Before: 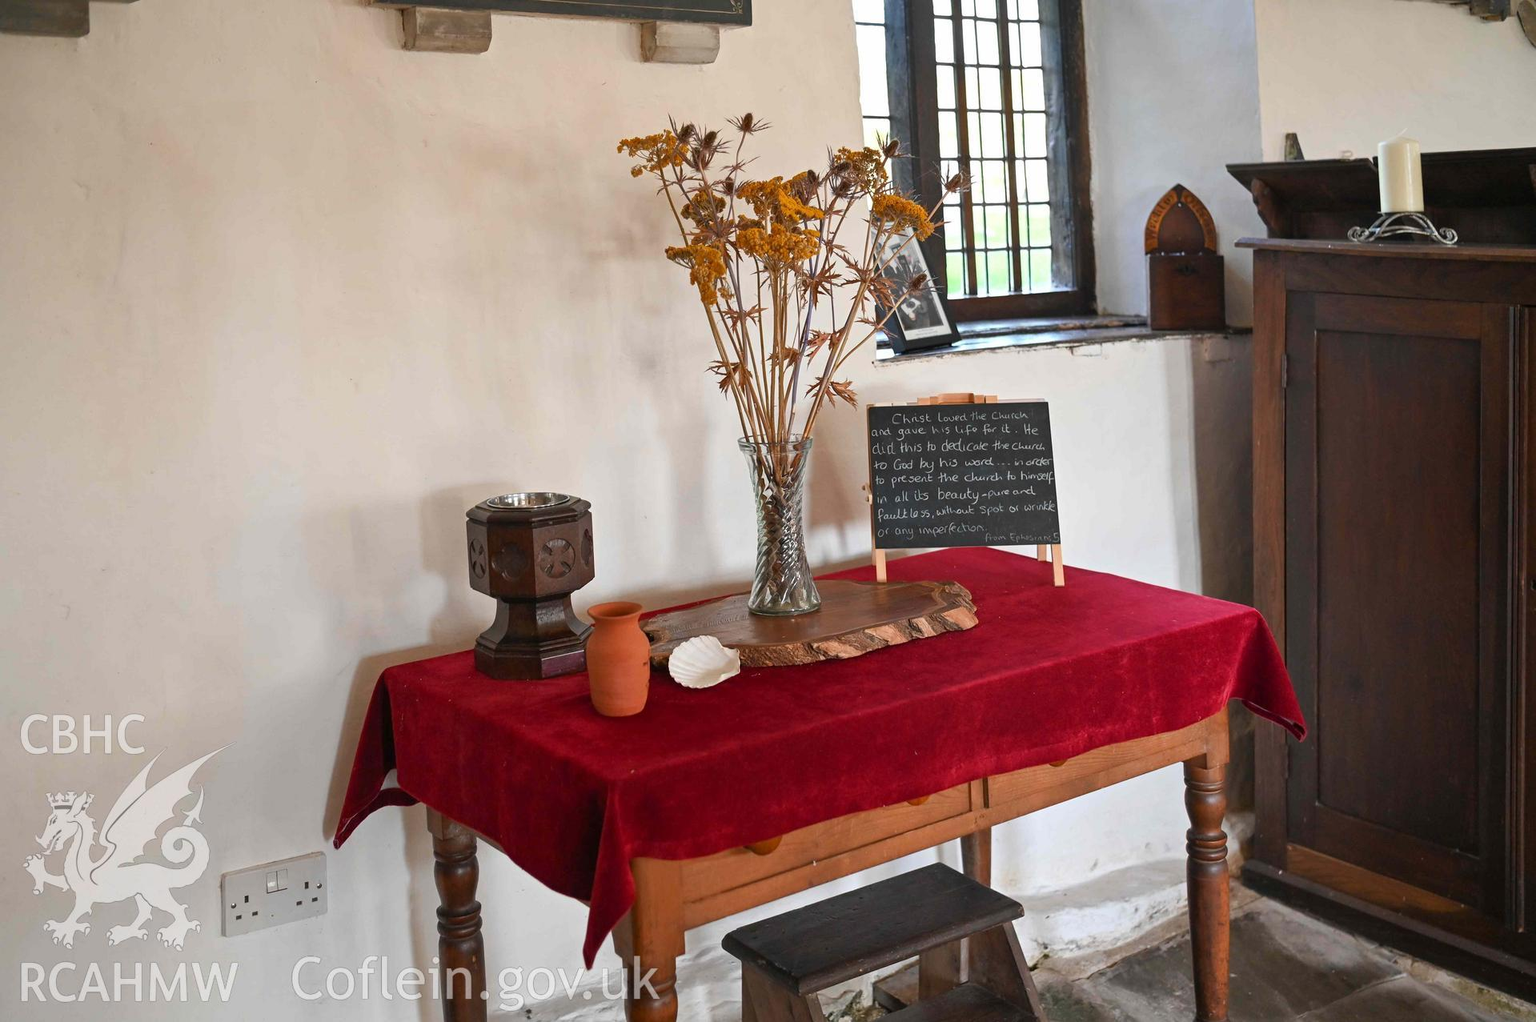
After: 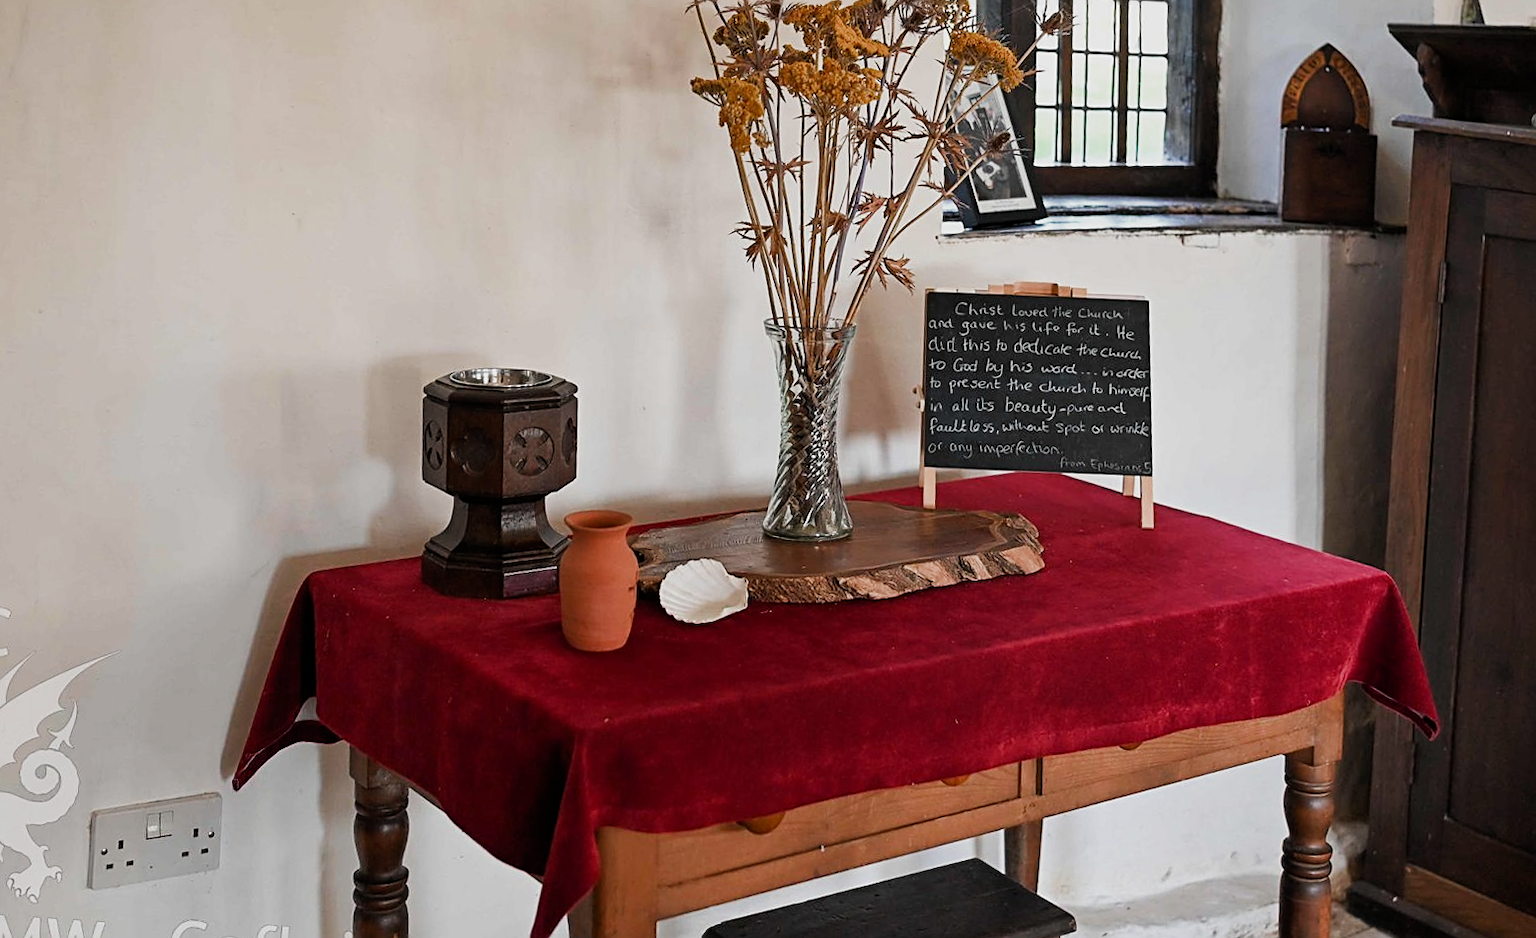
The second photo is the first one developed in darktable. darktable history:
filmic rgb: middle gray luminance 21.59%, black relative exposure -14.02 EV, white relative exposure 2.97 EV, target black luminance 0%, hardness 8.83, latitude 60.07%, contrast 1.209, highlights saturation mix 4.34%, shadows ↔ highlights balance 41.71%, add noise in highlights 0.002, preserve chrominance max RGB, color science v3 (2019), use custom middle-gray values true, contrast in highlights soft
crop and rotate: angle -3.93°, left 9.812%, top 20.438%, right 12.425%, bottom 11.902%
sharpen: on, module defaults
